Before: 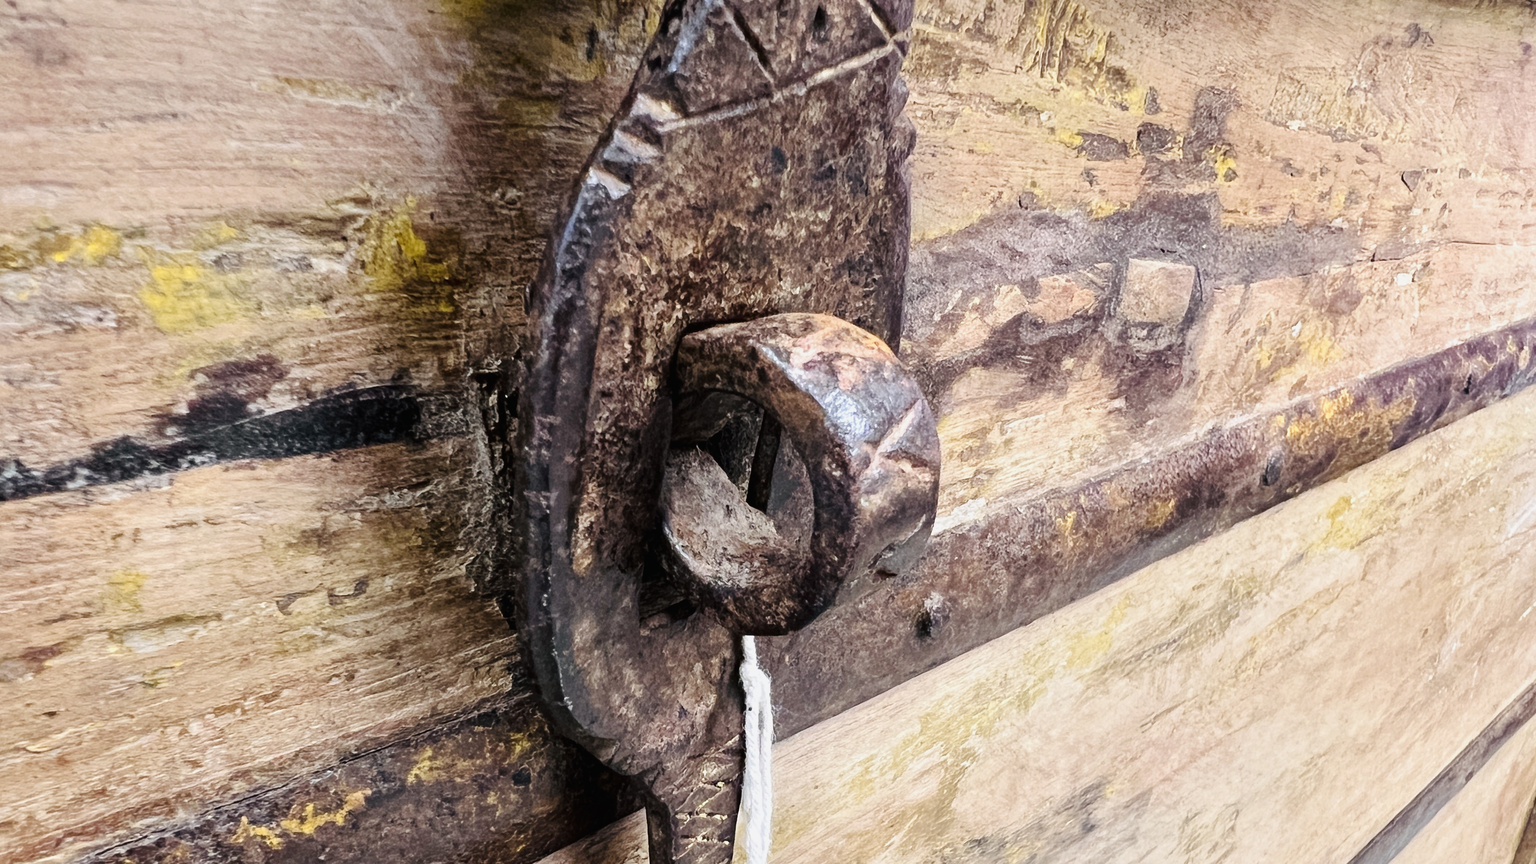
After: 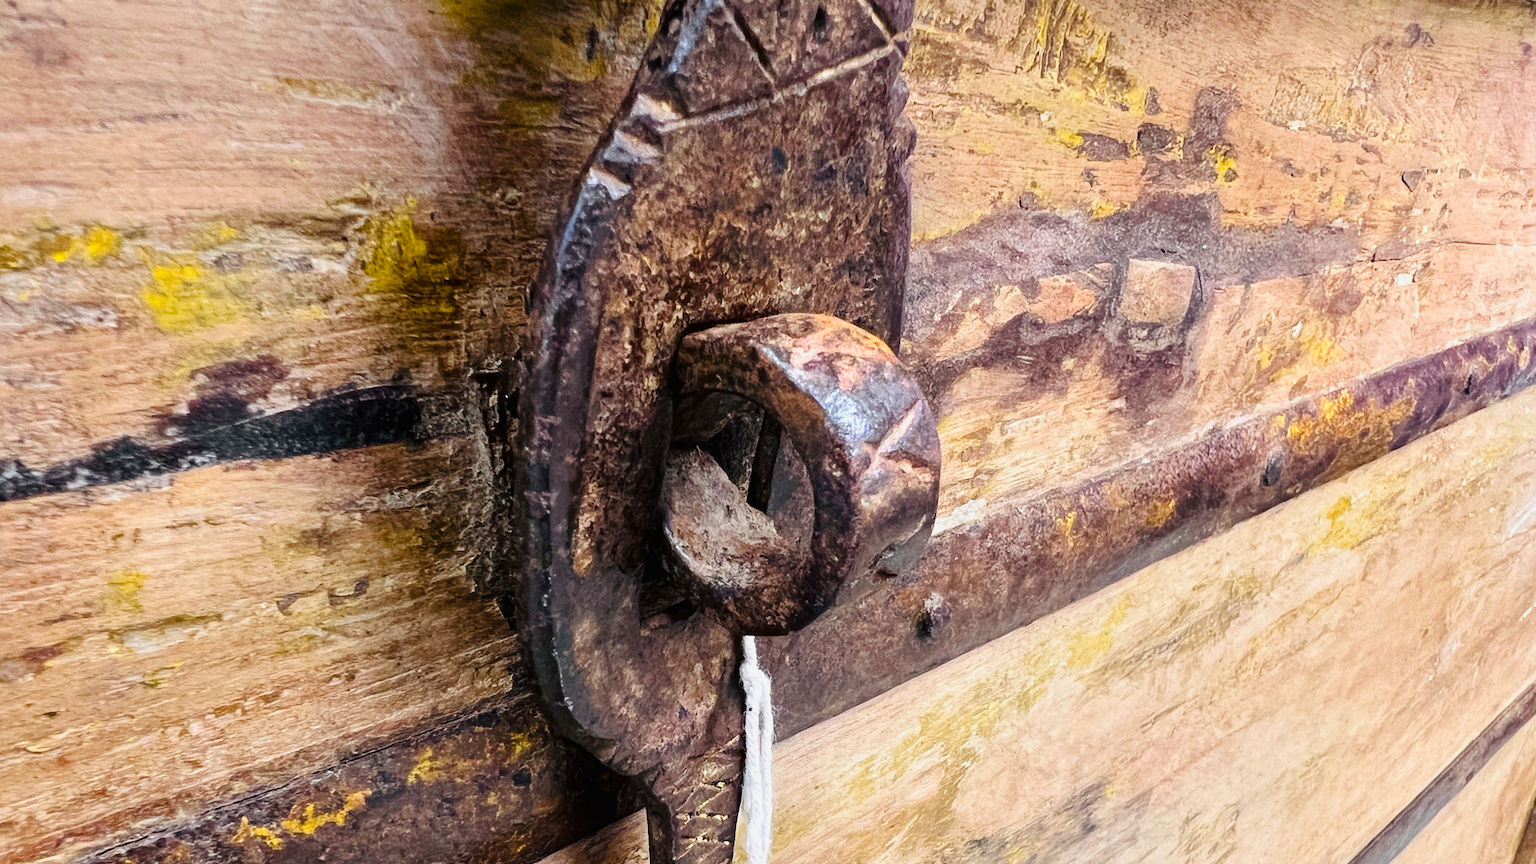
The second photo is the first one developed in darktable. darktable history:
color balance rgb: perceptual saturation grading › global saturation 31.183%
base curve: curves: ch0 [(0, 0) (0.303, 0.277) (1, 1)], preserve colors none
